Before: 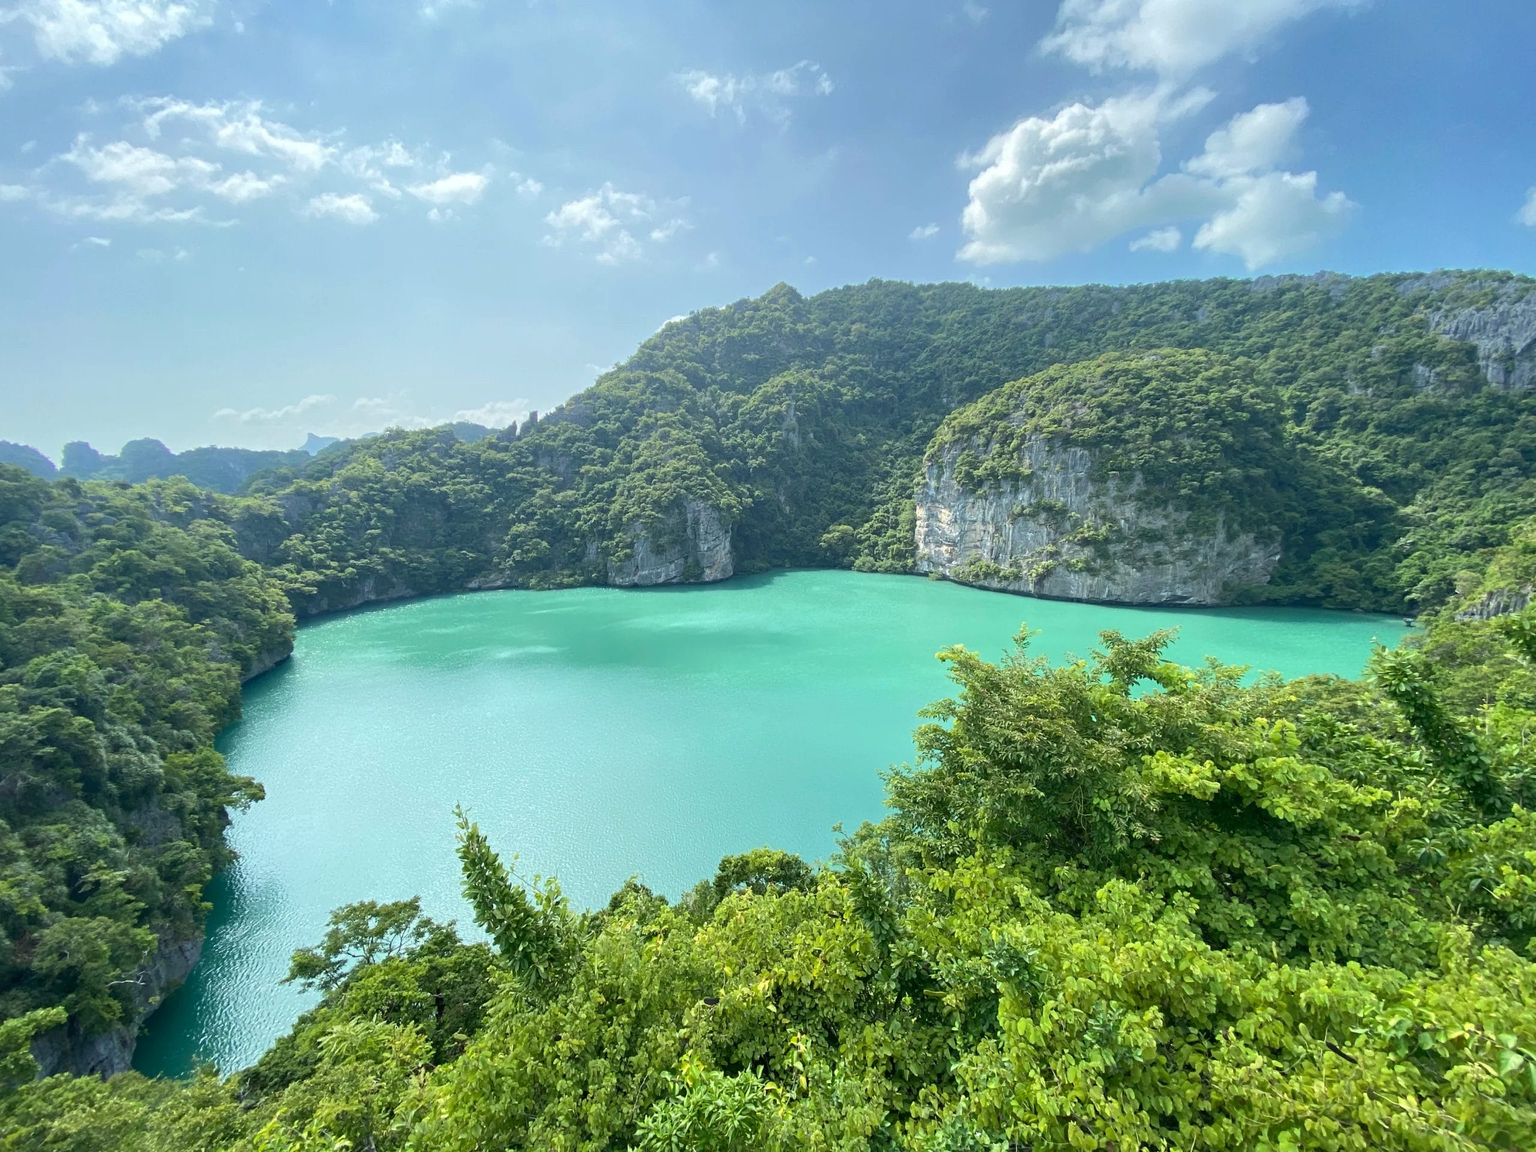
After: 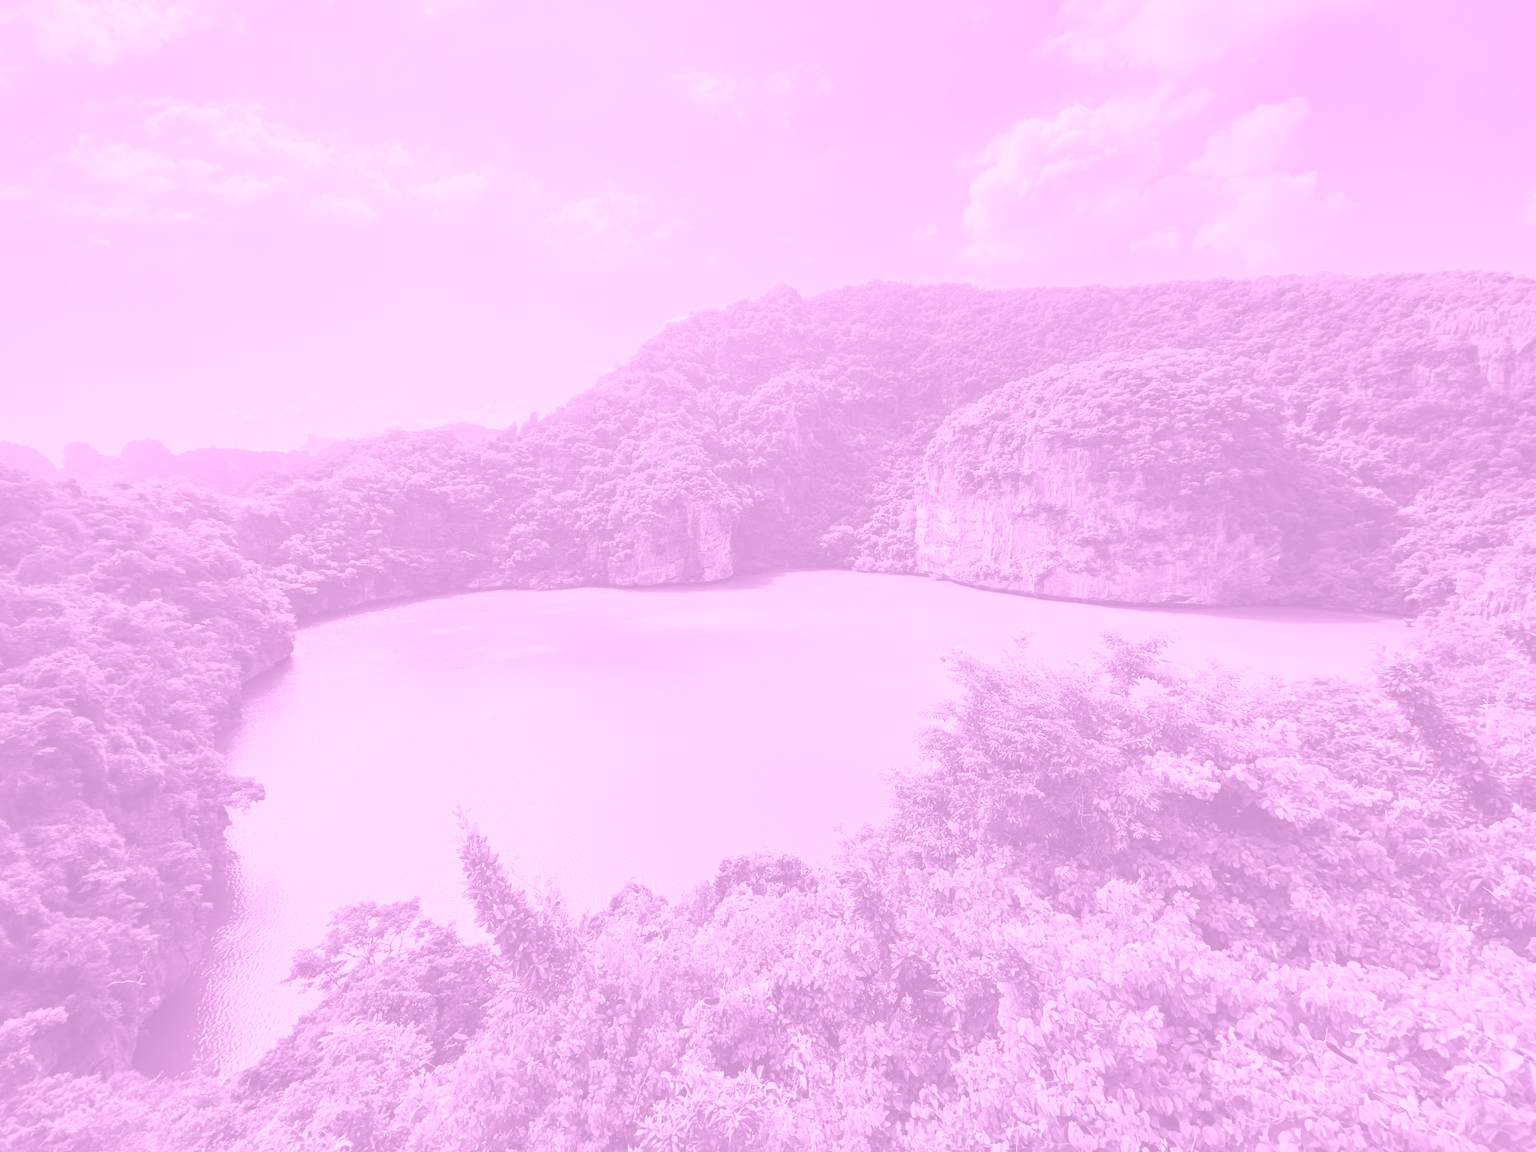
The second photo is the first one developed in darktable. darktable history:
shadows and highlights: shadows 25, highlights -25
colorize: hue 331.2°, saturation 75%, source mix 30.28%, lightness 70.52%, version 1
contrast brightness saturation: contrast 0.2, brightness -0.11, saturation 0.1
